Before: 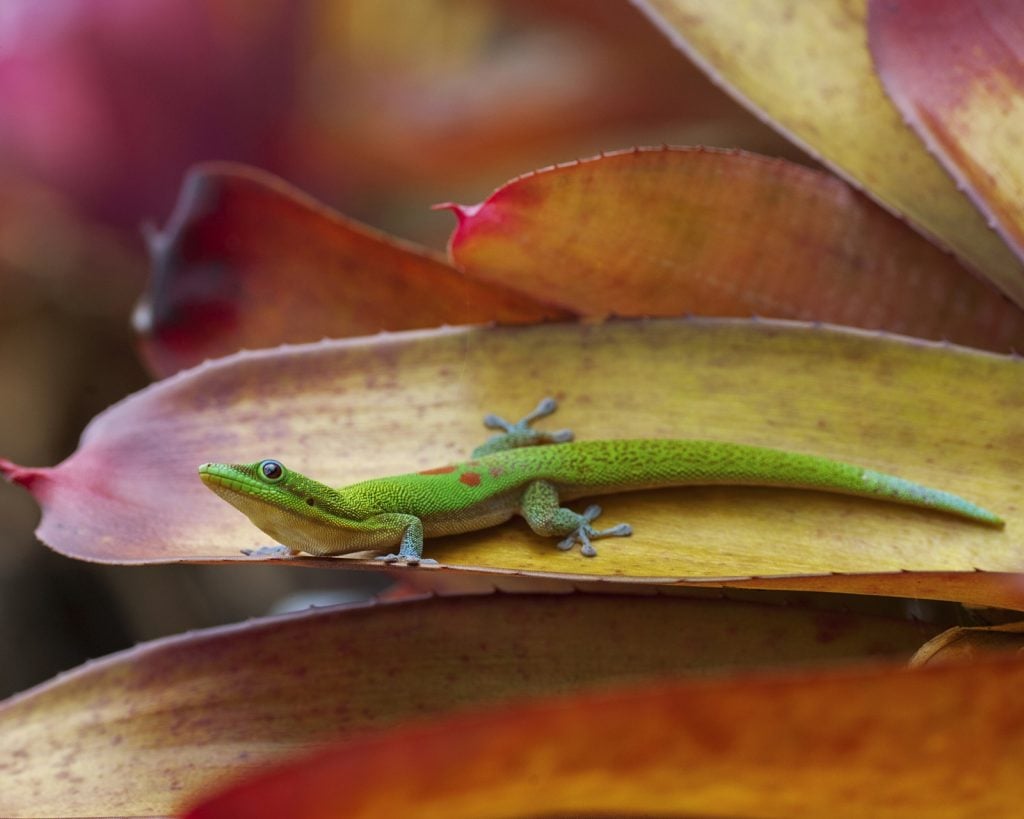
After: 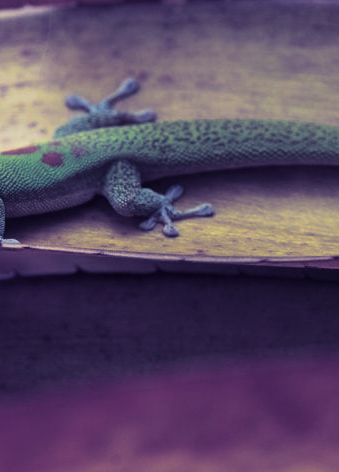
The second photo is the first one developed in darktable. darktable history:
crop: left 40.878%, top 39.176%, right 25.993%, bottom 3.081%
split-toning: shadows › hue 242.67°, shadows › saturation 0.733, highlights › hue 45.33°, highlights › saturation 0.667, balance -53.304, compress 21.15%
